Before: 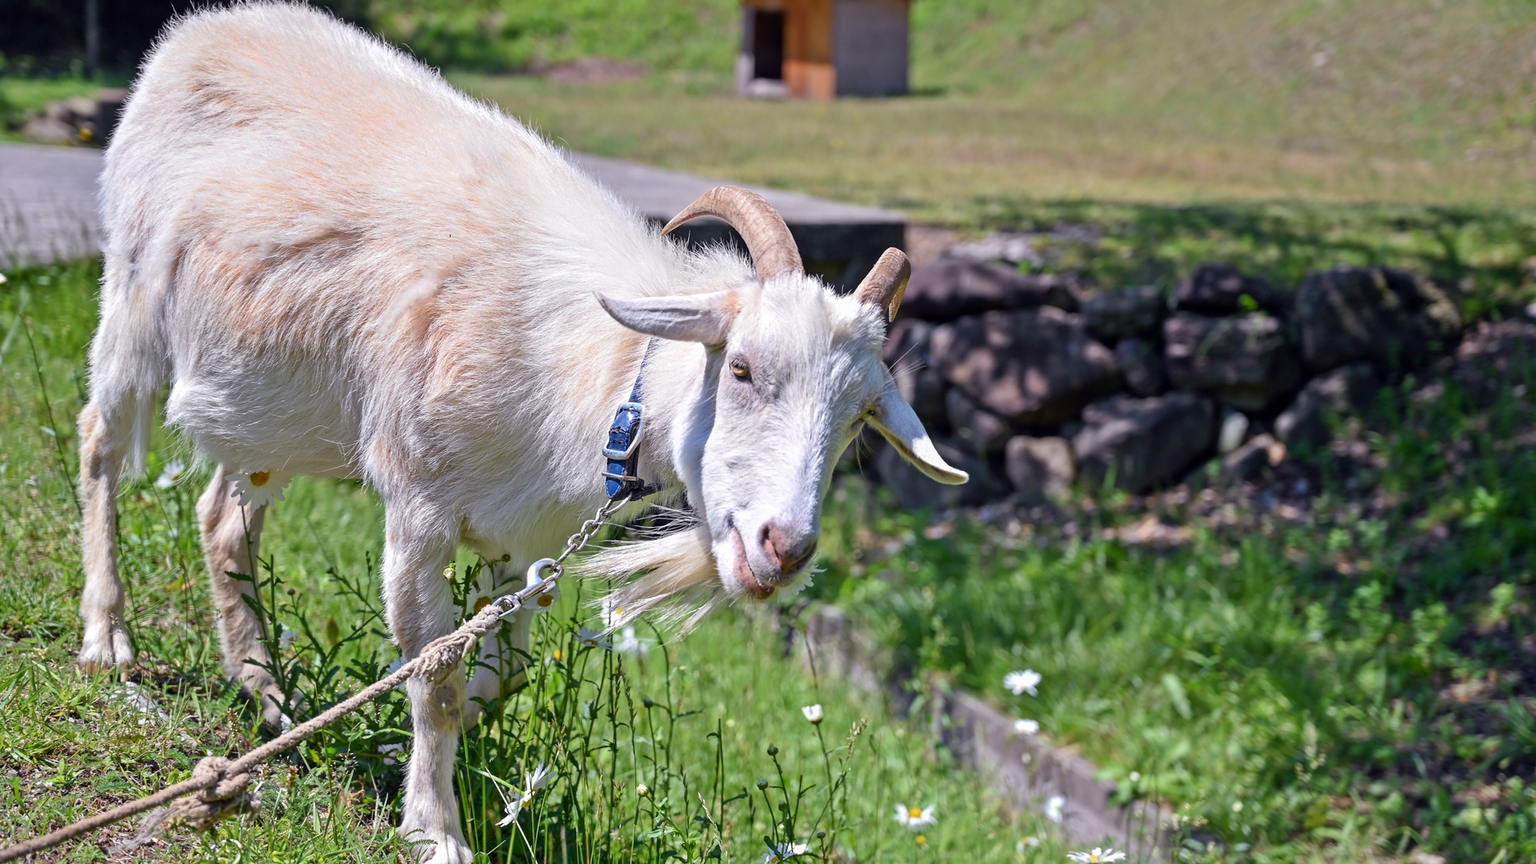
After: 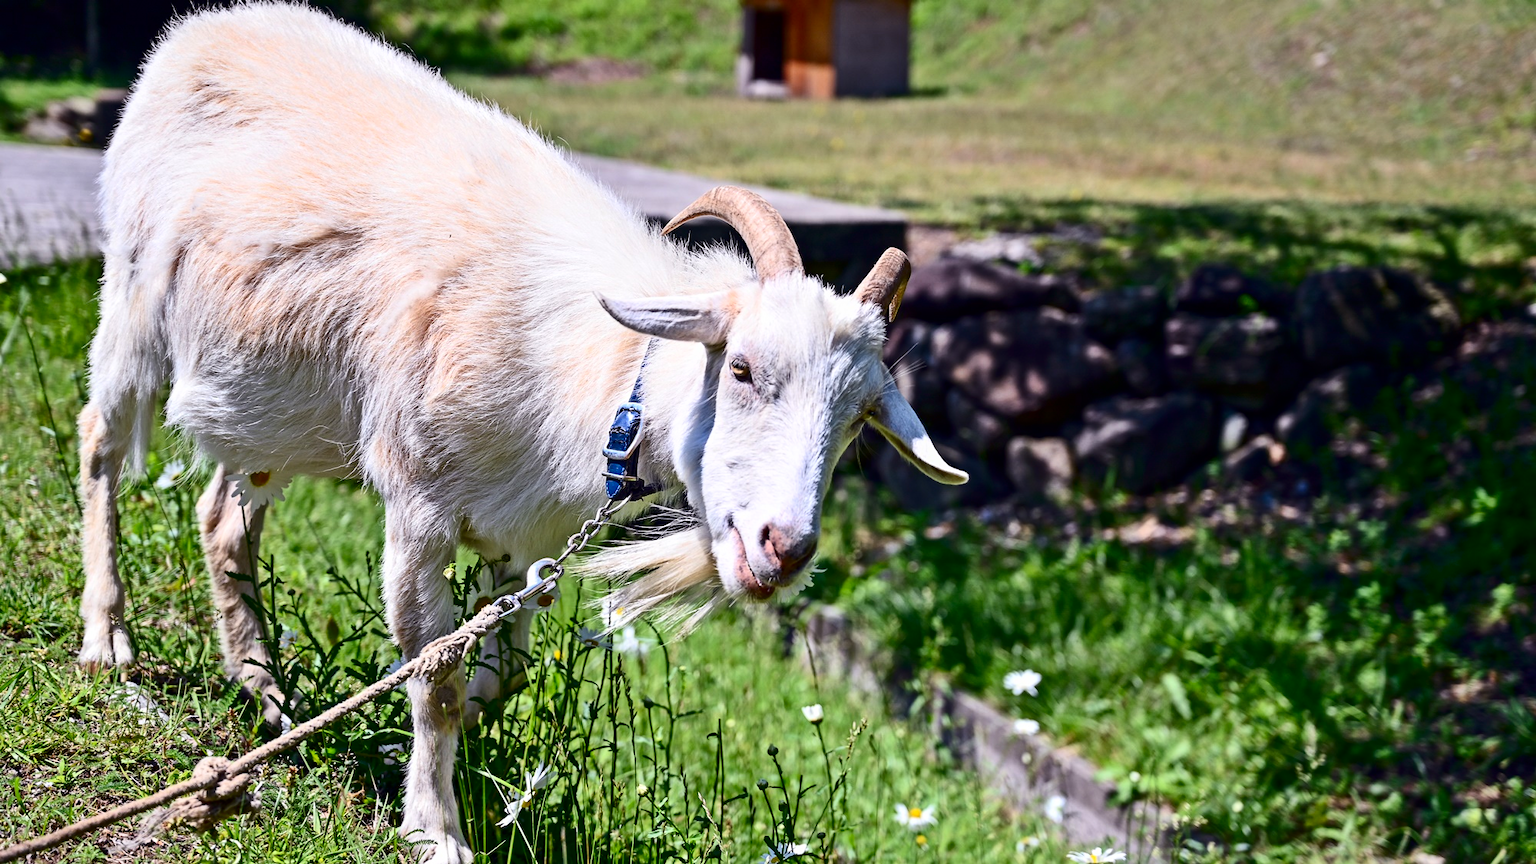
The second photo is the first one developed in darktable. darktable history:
contrast brightness saturation: contrast 0.32, brightness -0.076, saturation 0.167
